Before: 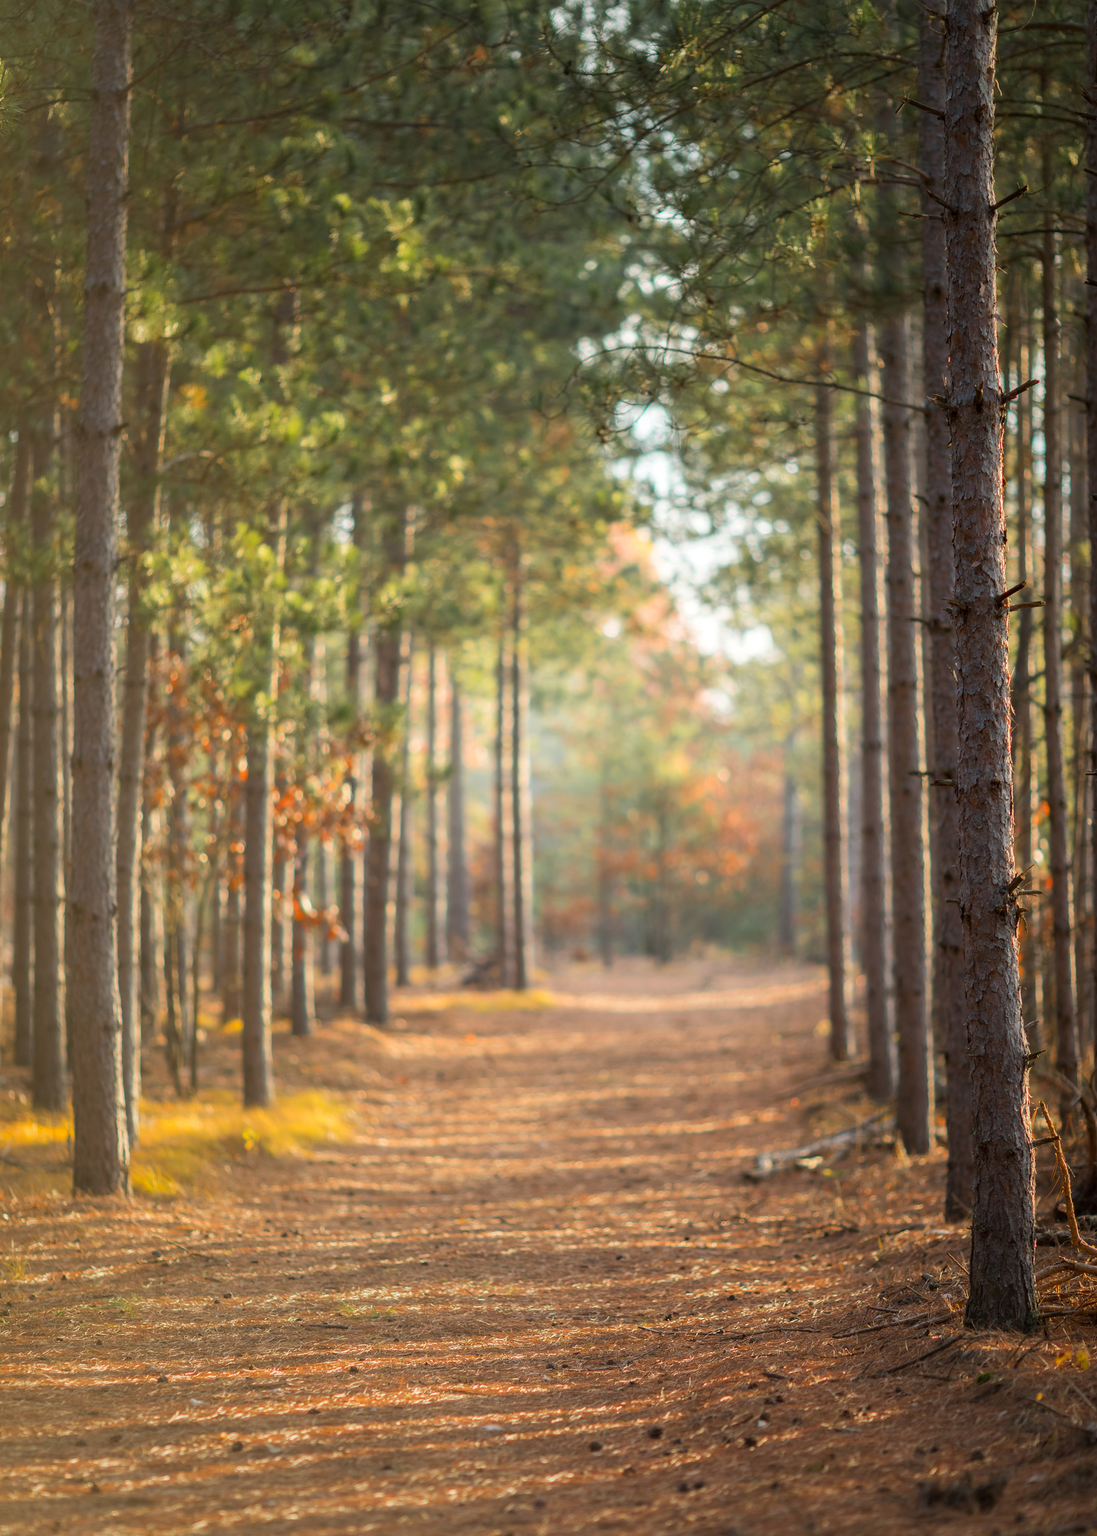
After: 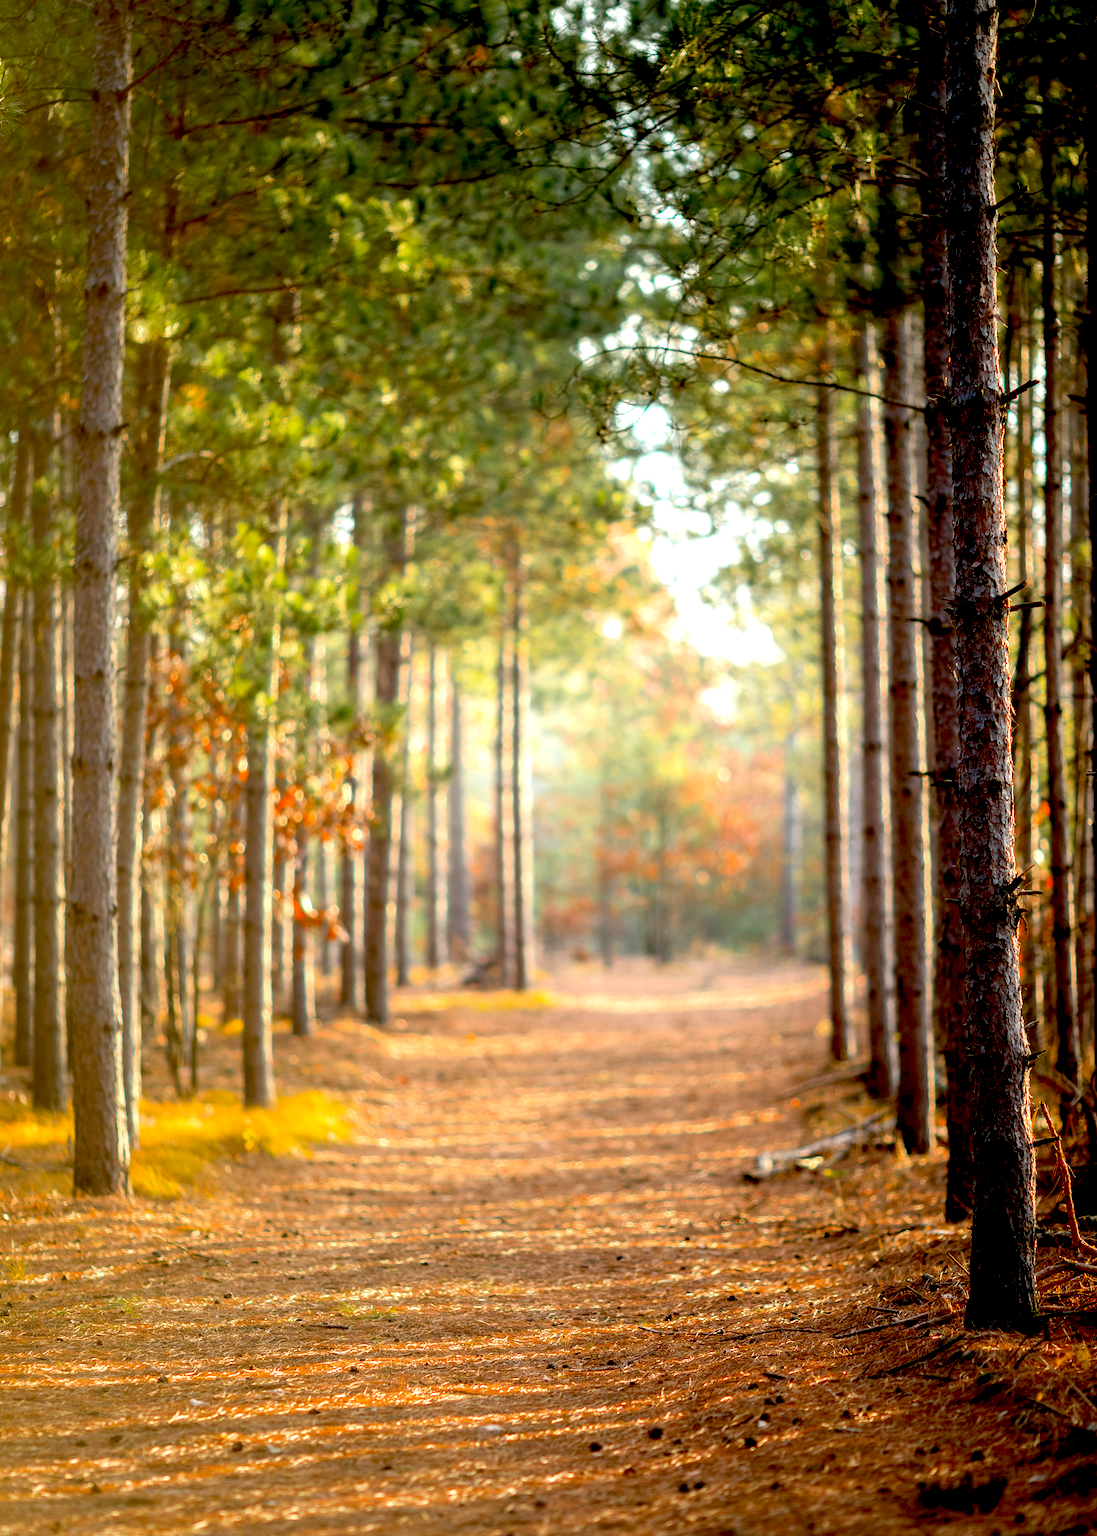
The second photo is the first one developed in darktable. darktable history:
exposure: black level correction 0.035, exposure 0.9 EV, compensate highlight preservation false
color zones: curves: ch0 [(0, 0.444) (0.143, 0.442) (0.286, 0.441) (0.429, 0.441) (0.571, 0.441) (0.714, 0.441) (0.857, 0.442) (1, 0.444)]
